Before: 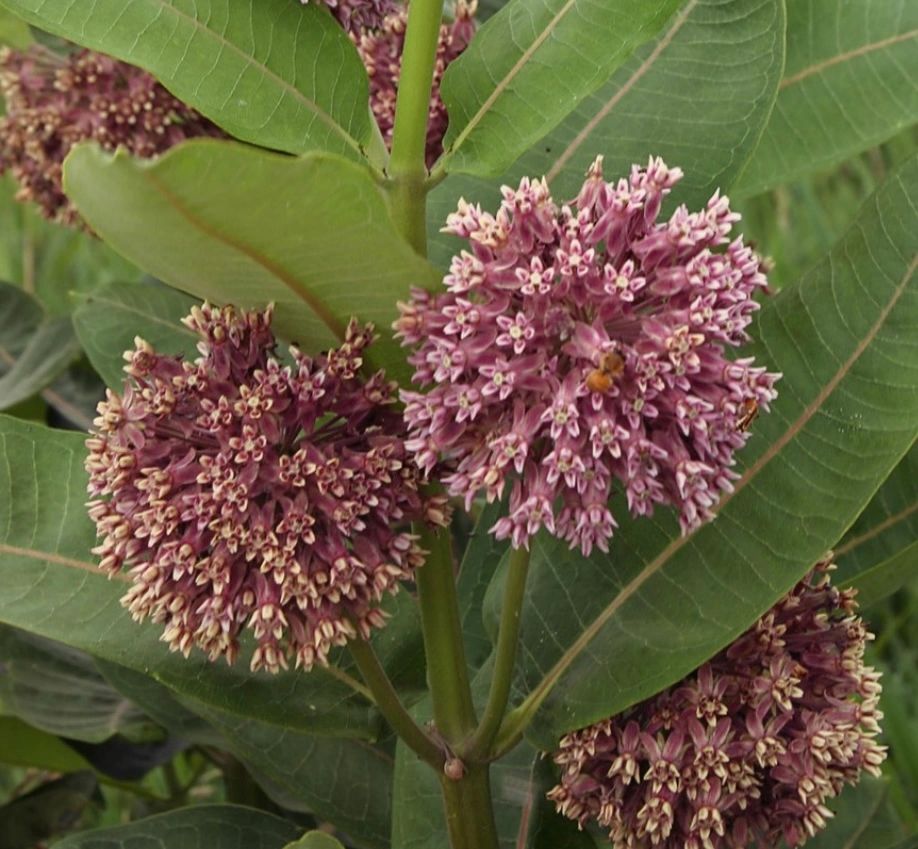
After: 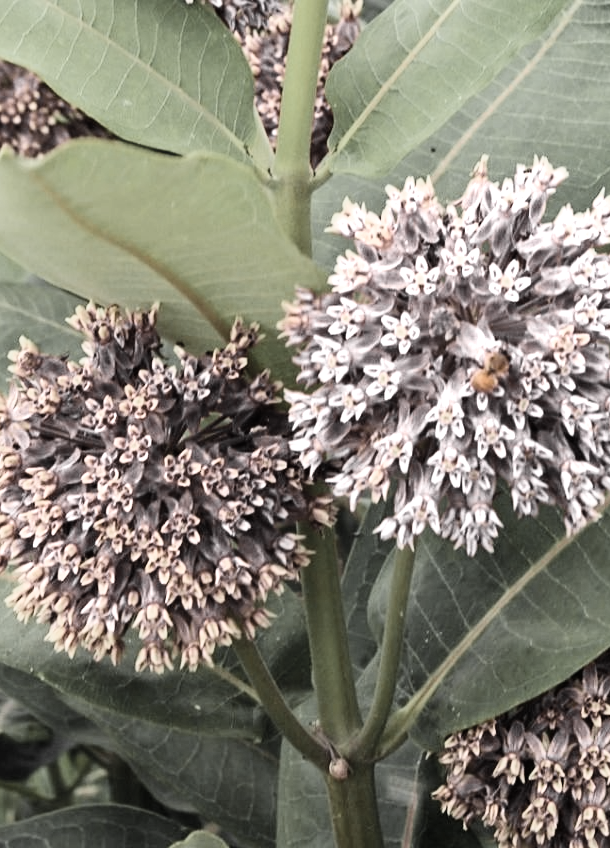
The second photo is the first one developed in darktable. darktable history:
color zones: curves: ch0 [(0, 0.613) (0.01, 0.613) (0.245, 0.448) (0.498, 0.529) (0.642, 0.665) (0.879, 0.777) (0.99, 0.613)]; ch1 [(0, 0.035) (0.121, 0.189) (0.259, 0.197) (0.415, 0.061) (0.589, 0.022) (0.732, 0.022) (0.857, 0.026) (0.991, 0.053)]
crop and rotate: left 12.596%, right 20.889%
color balance rgb: shadows lift › chroma 2.027%, shadows lift › hue 220.11°, linear chroma grading › shadows -2.251%, linear chroma grading › highlights -13.962%, linear chroma grading › global chroma -9.821%, linear chroma grading › mid-tones -10.098%, perceptual saturation grading › global saturation 38.906%
base curve: curves: ch0 [(0, 0) (0.007, 0.004) (0.027, 0.03) (0.046, 0.07) (0.207, 0.54) (0.442, 0.872) (0.673, 0.972) (1, 1)]
